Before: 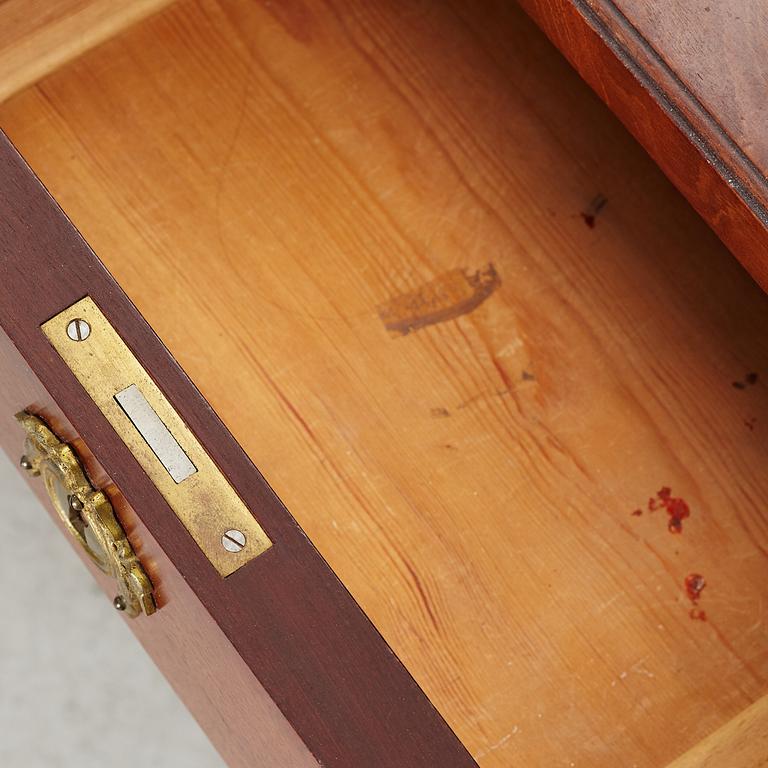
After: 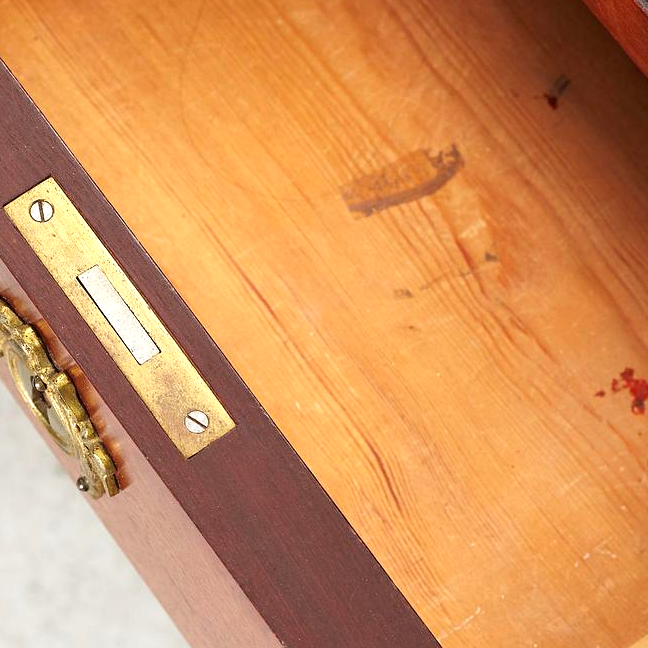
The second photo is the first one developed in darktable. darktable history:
crop and rotate: left 4.842%, top 15.51%, right 10.668%
exposure: exposure 0.6 EV, compensate highlight preservation false
